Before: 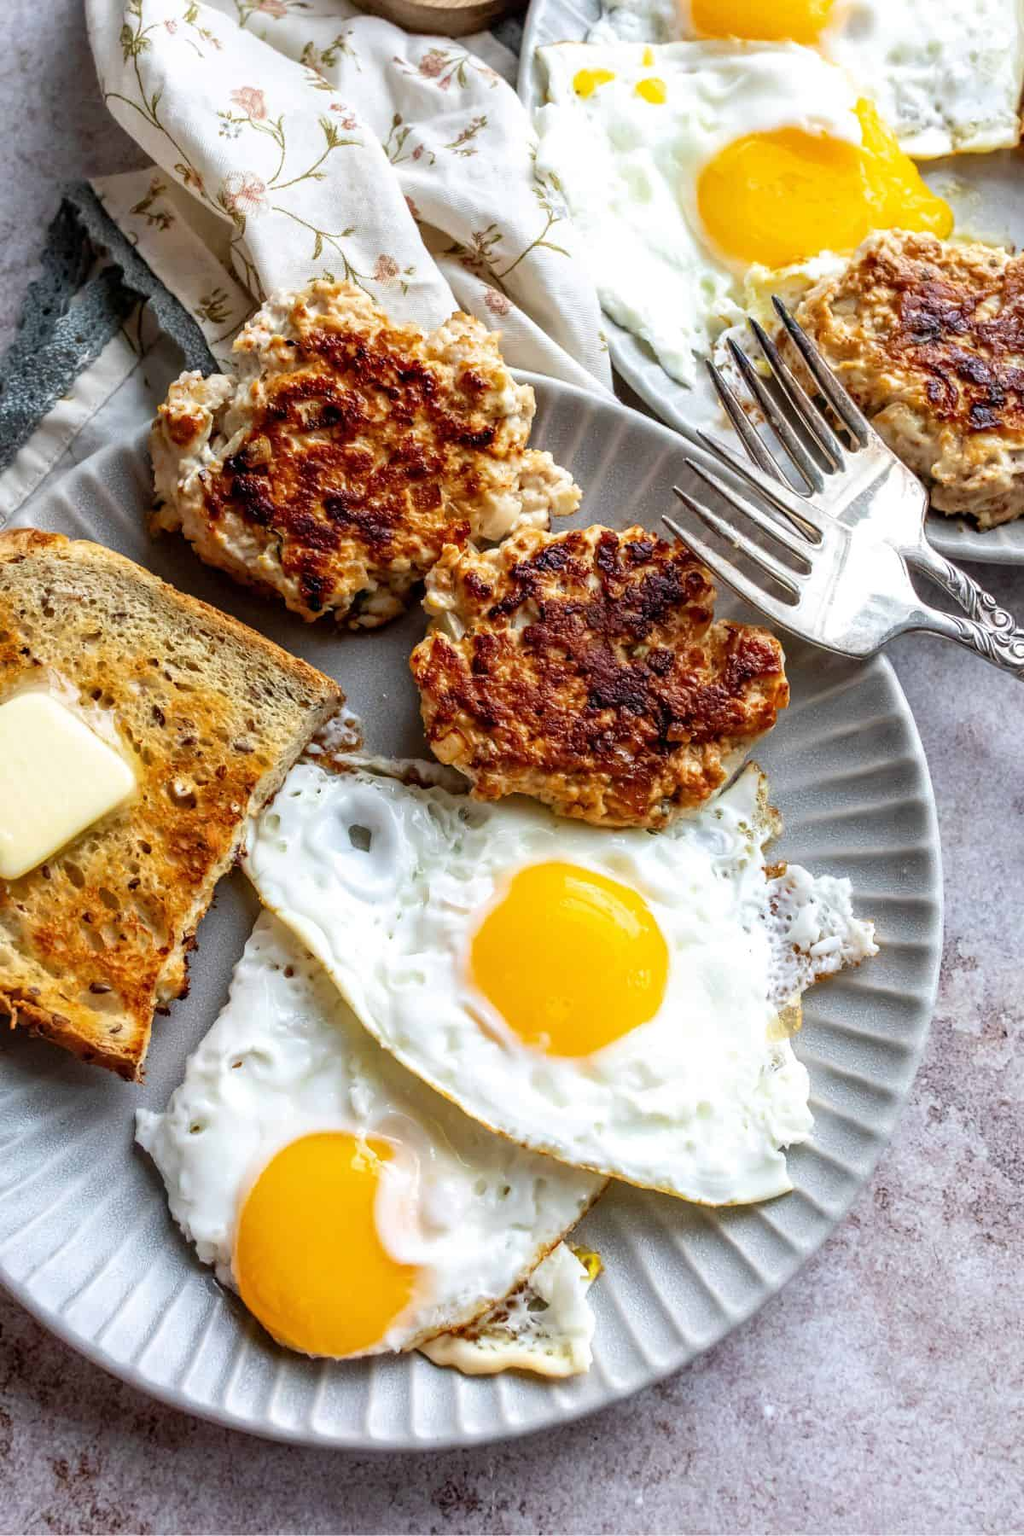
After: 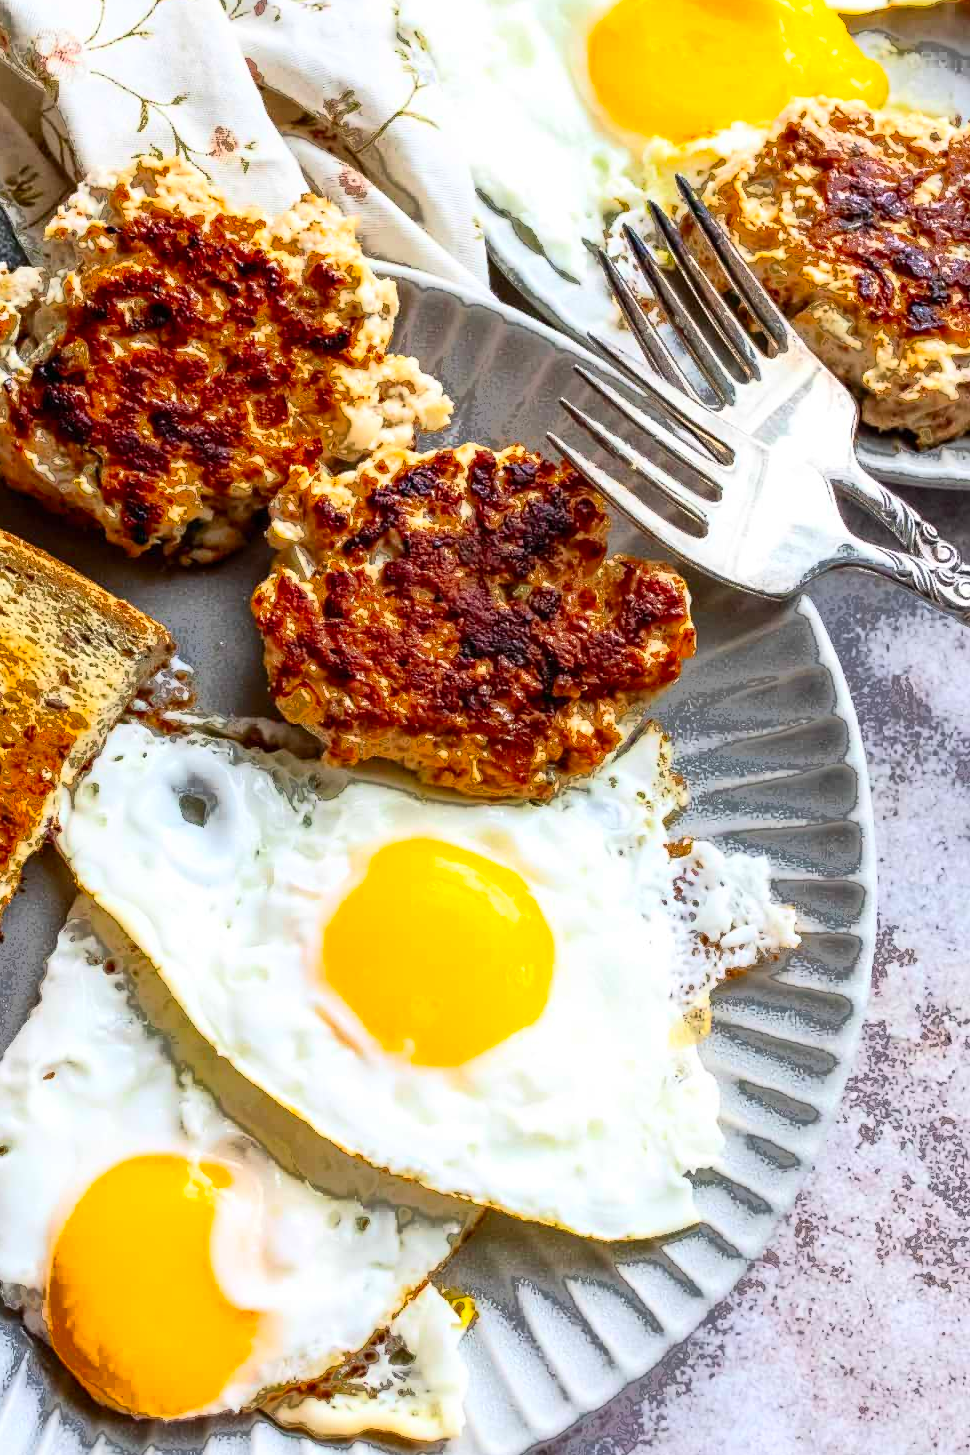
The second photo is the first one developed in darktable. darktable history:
contrast brightness saturation: contrast 0.23, brightness 0.1, saturation 0.29
crop: left 19.159%, top 9.58%, bottom 9.58%
fill light: exposure -0.73 EV, center 0.69, width 2.2
